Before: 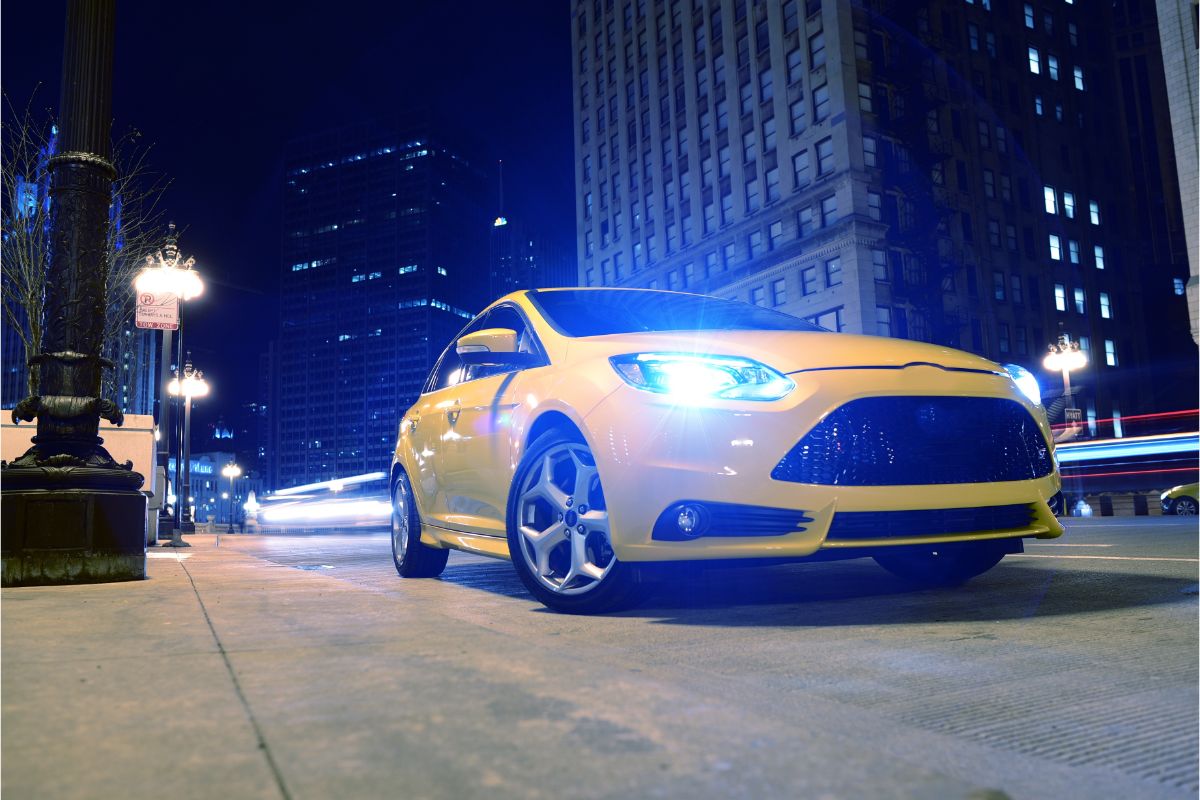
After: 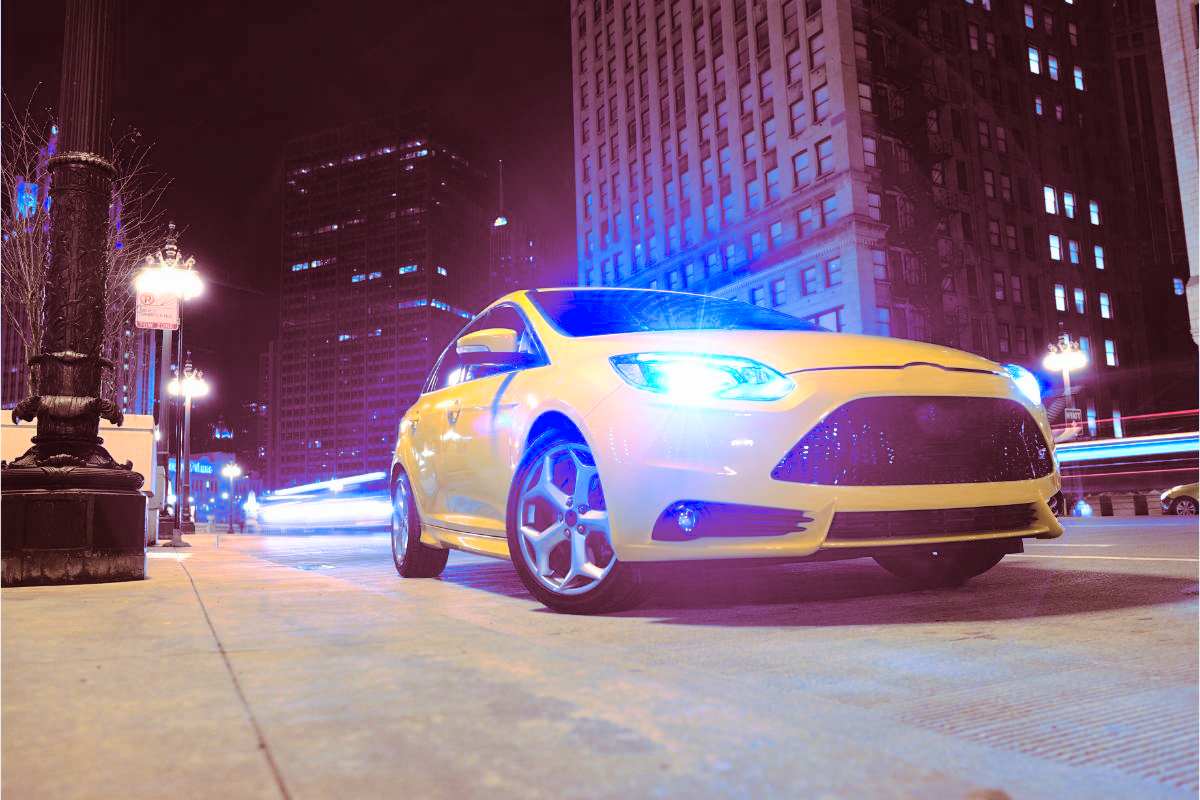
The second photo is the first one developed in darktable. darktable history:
split-toning: highlights › saturation 0, balance -61.83
contrast brightness saturation: contrast 0.1, brightness 0.3, saturation 0.14
color balance rgb: linear chroma grading › shadows -8%, linear chroma grading › global chroma 10%, perceptual saturation grading › global saturation 2%, perceptual saturation grading › highlights -2%, perceptual saturation grading › mid-tones 4%, perceptual saturation grading › shadows 8%, perceptual brilliance grading › global brilliance 2%, perceptual brilliance grading › highlights -4%, global vibrance 16%, saturation formula JzAzBz (2021)
tone equalizer: -8 EV -1.84 EV, -7 EV -1.16 EV, -6 EV -1.62 EV, smoothing diameter 25%, edges refinement/feathering 10, preserve details guided filter
